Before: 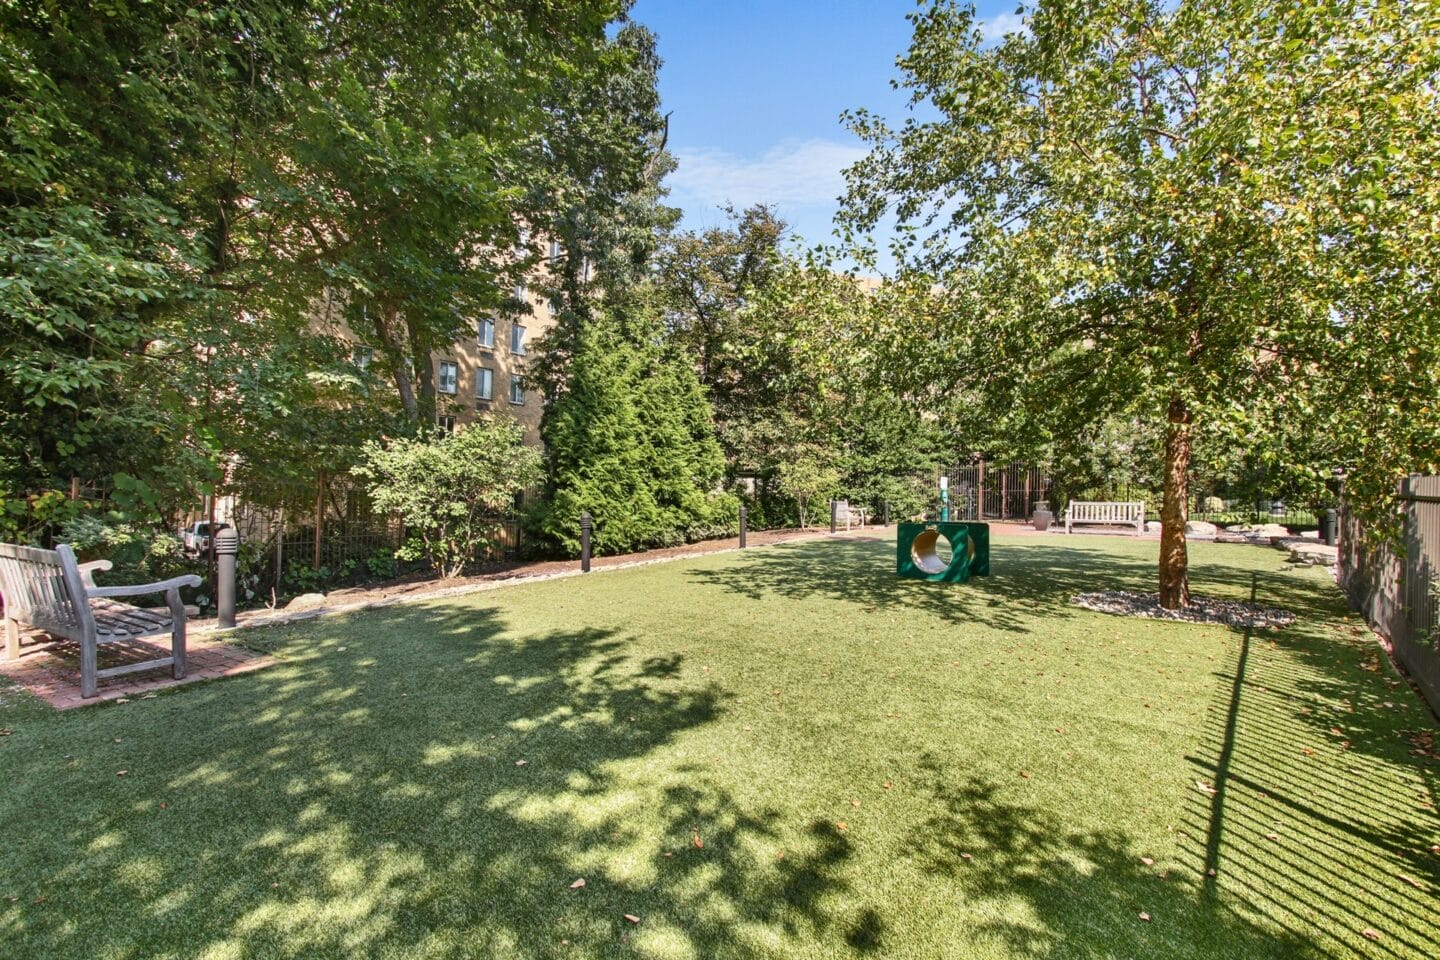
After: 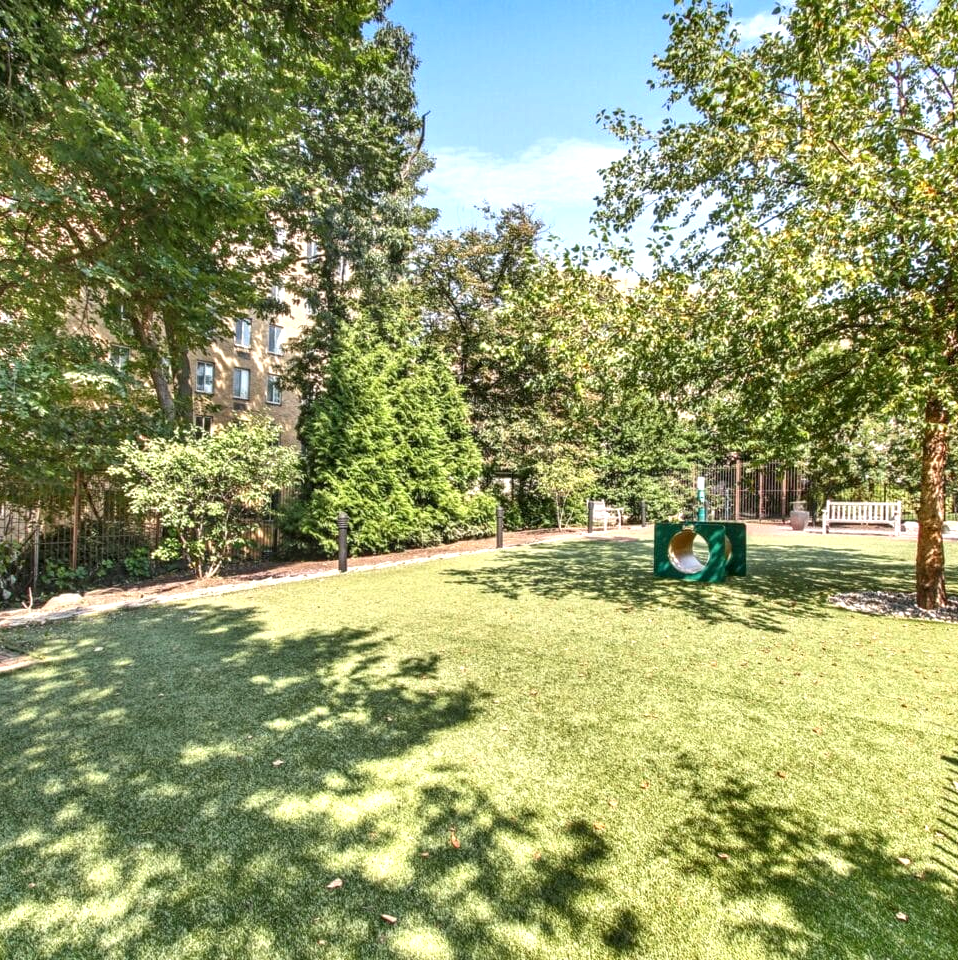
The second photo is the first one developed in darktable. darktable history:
crop: left 16.899%, right 16.556%
local contrast: on, module defaults
exposure: exposure 0.6 EV, compensate highlight preservation false
